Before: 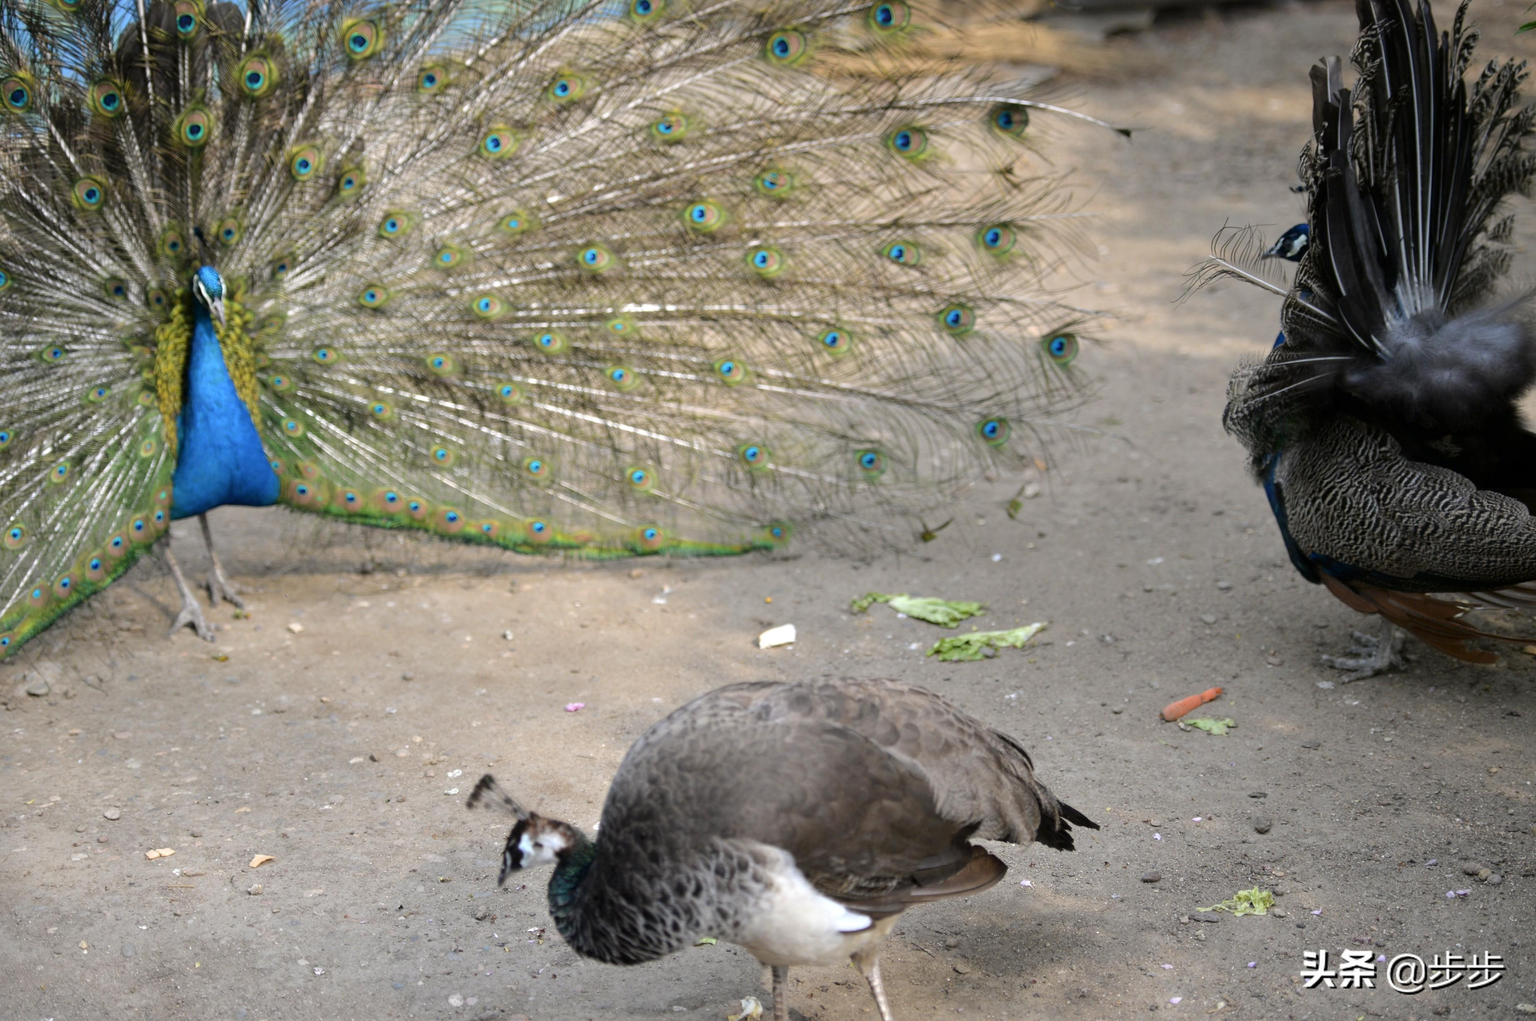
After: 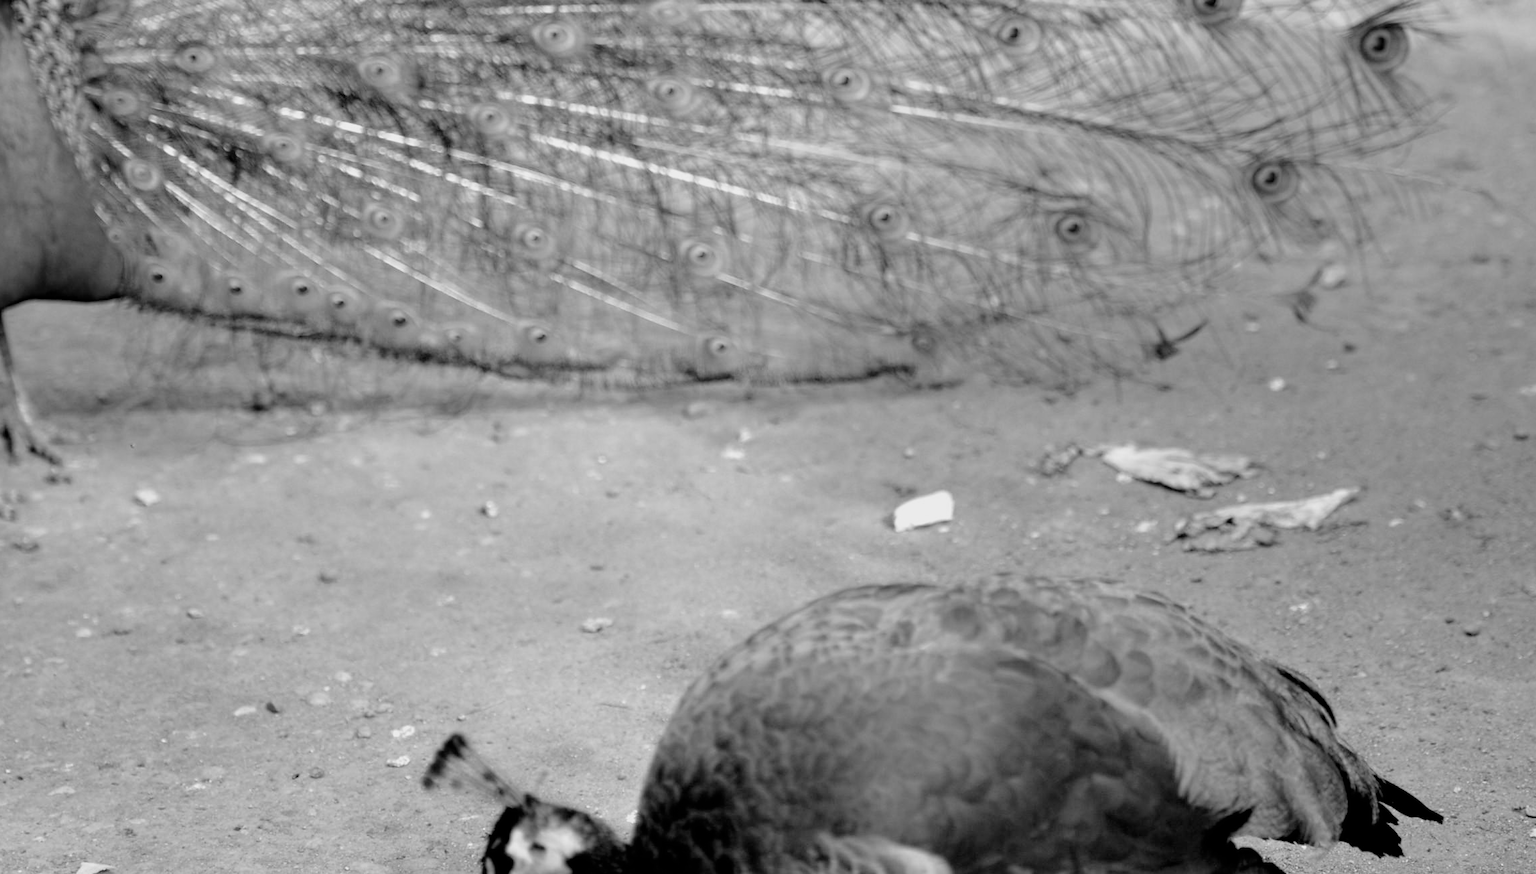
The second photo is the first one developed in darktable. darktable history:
monochrome: a -6.99, b 35.61, size 1.4
filmic rgb: black relative exposure -3.92 EV, white relative exposure 3.14 EV, hardness 2.87
crop: left 13.312%, top 31.28%, right 24.627%, bottom 15.582%
